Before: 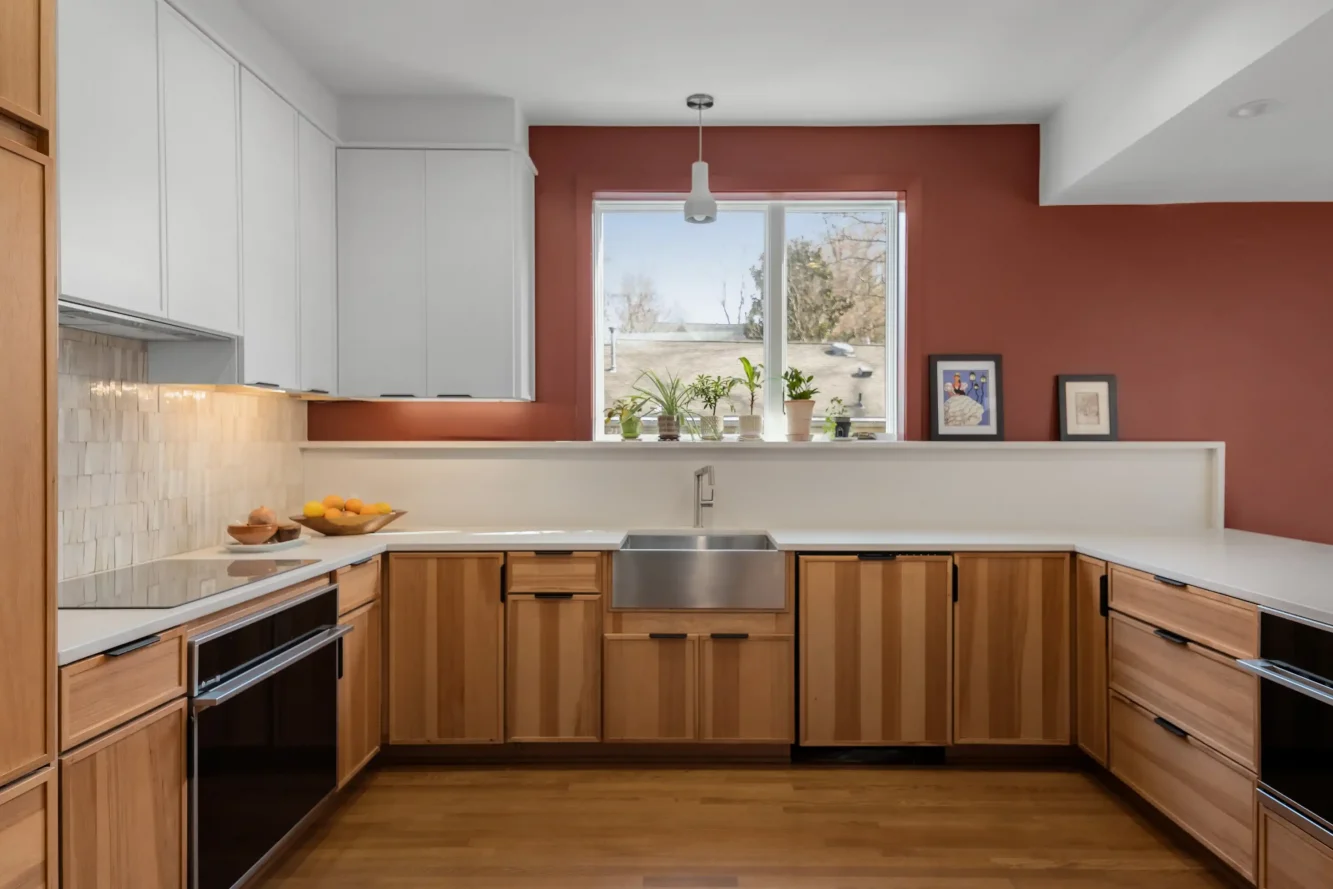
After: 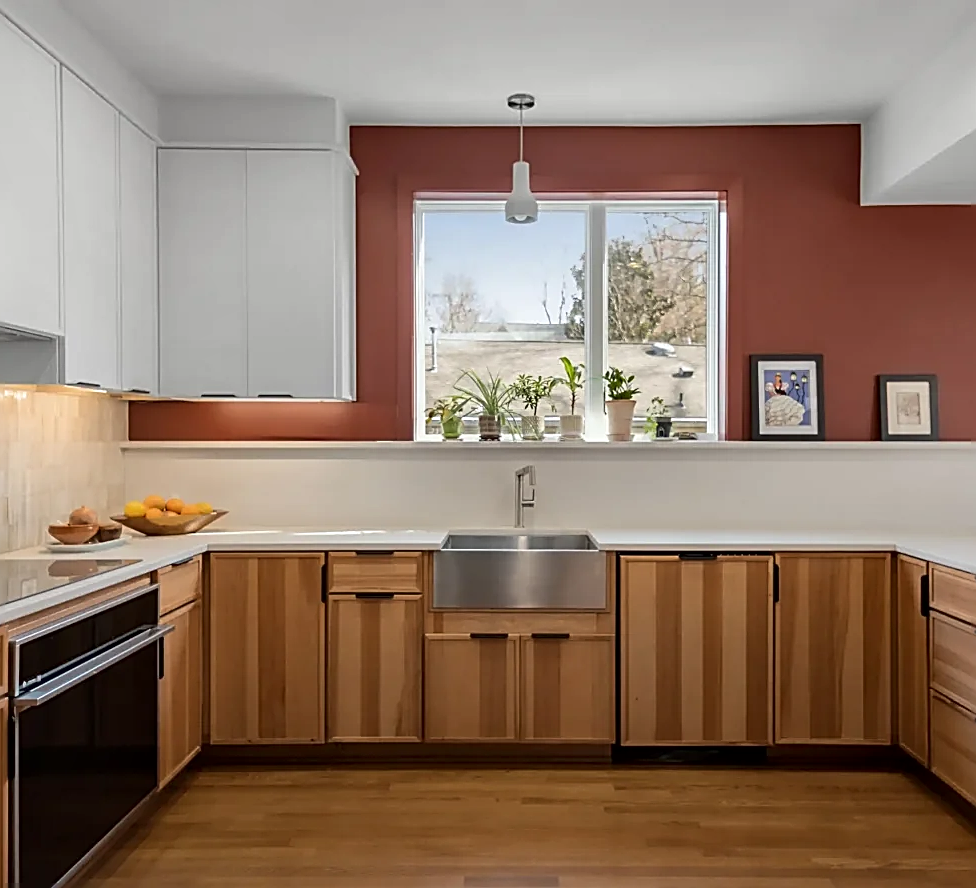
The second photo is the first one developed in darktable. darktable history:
crop: left 13.443%, right 13.31%
local contrast: mode bilateral grid, contrast 20, coarseness 50, detail 120%, midtone range 0.2
sharpen: amount 1
